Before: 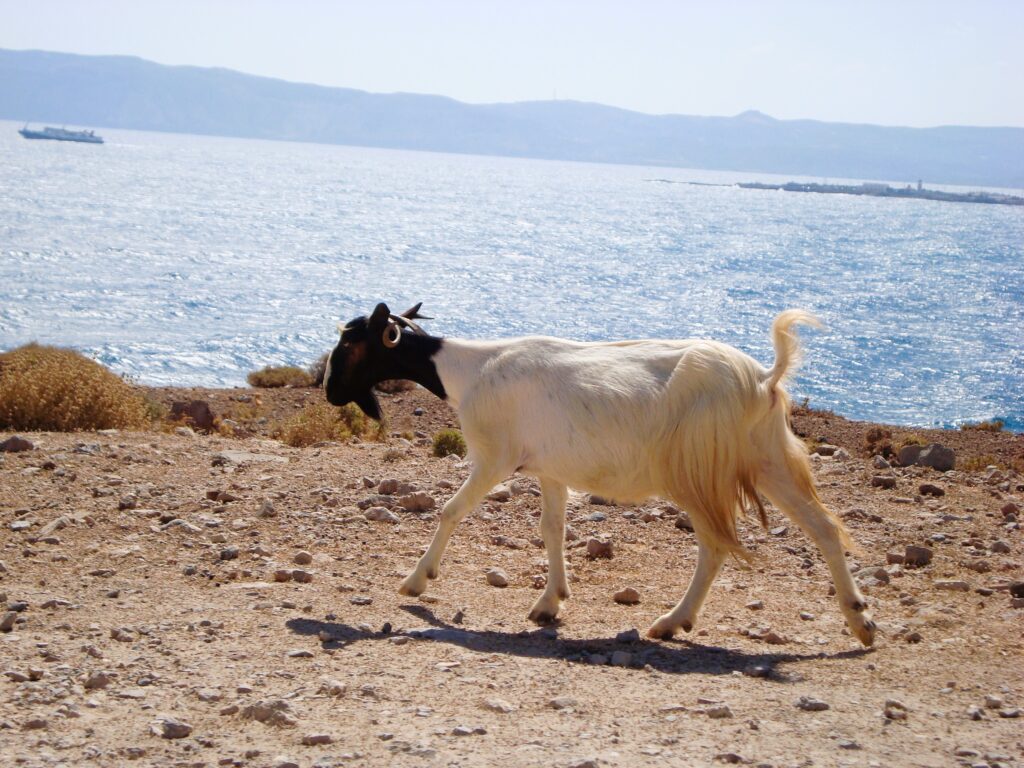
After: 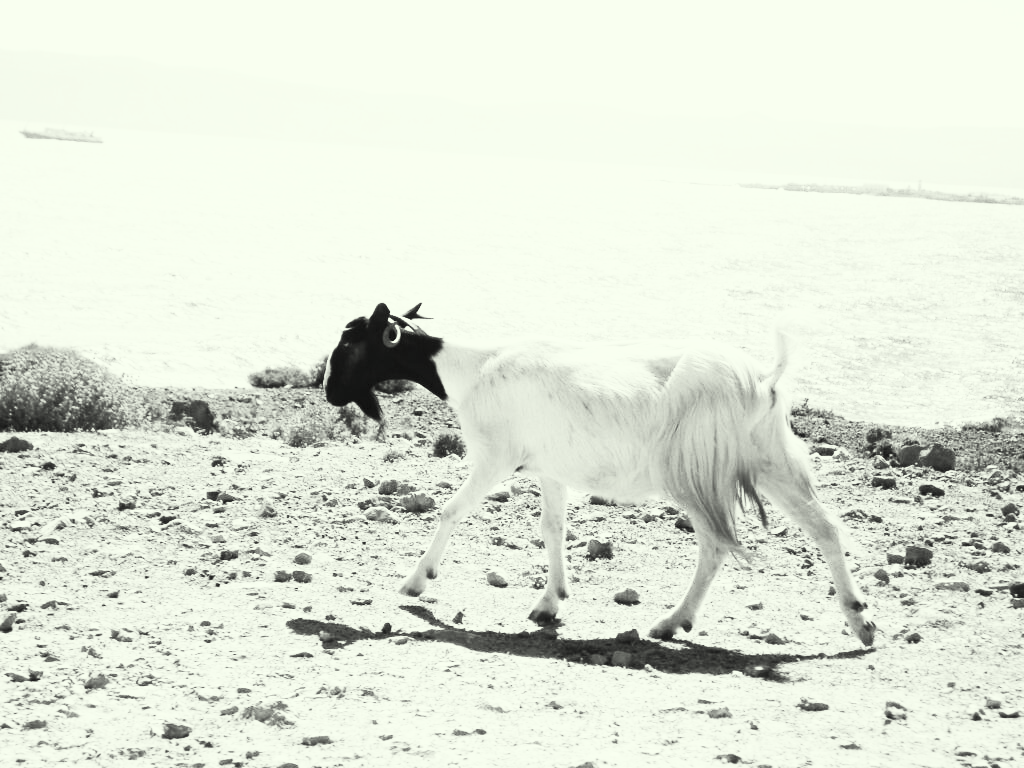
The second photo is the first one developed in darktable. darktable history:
white balance: red 1.045, blue 0.932
contrast brightness saturation: contrast 0.53, brightness 0.47, saturation -1
base curve: curves: ch0 [(0, 0) (0.088, 0.125) (0.176, 0.251) (0.354, 0.501) (0.613, 0.749) (1, 0.877)], preserve colors none
color correction: highlights a* -4.28, highlights b* 6.53
